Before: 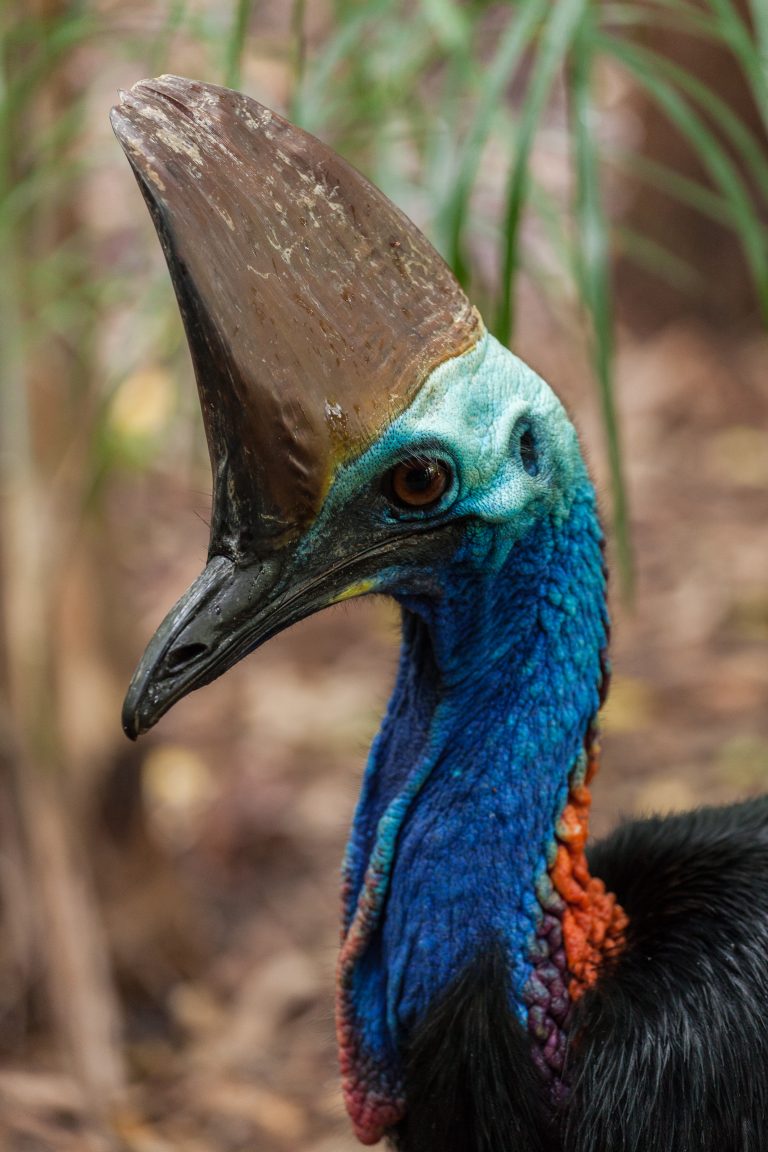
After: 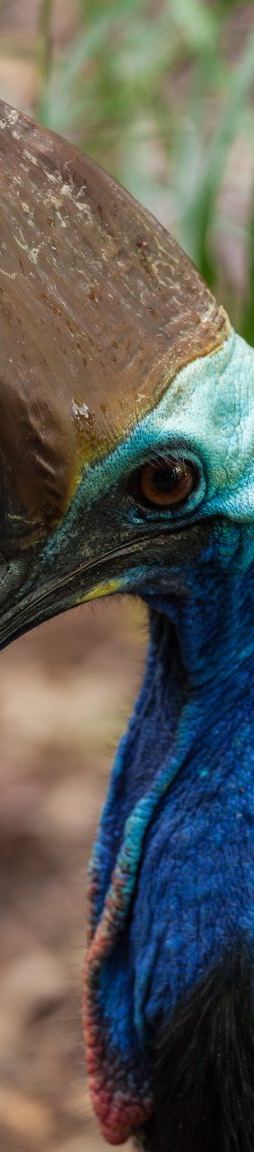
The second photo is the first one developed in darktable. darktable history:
crop: left 33.045%, right 33.797%
